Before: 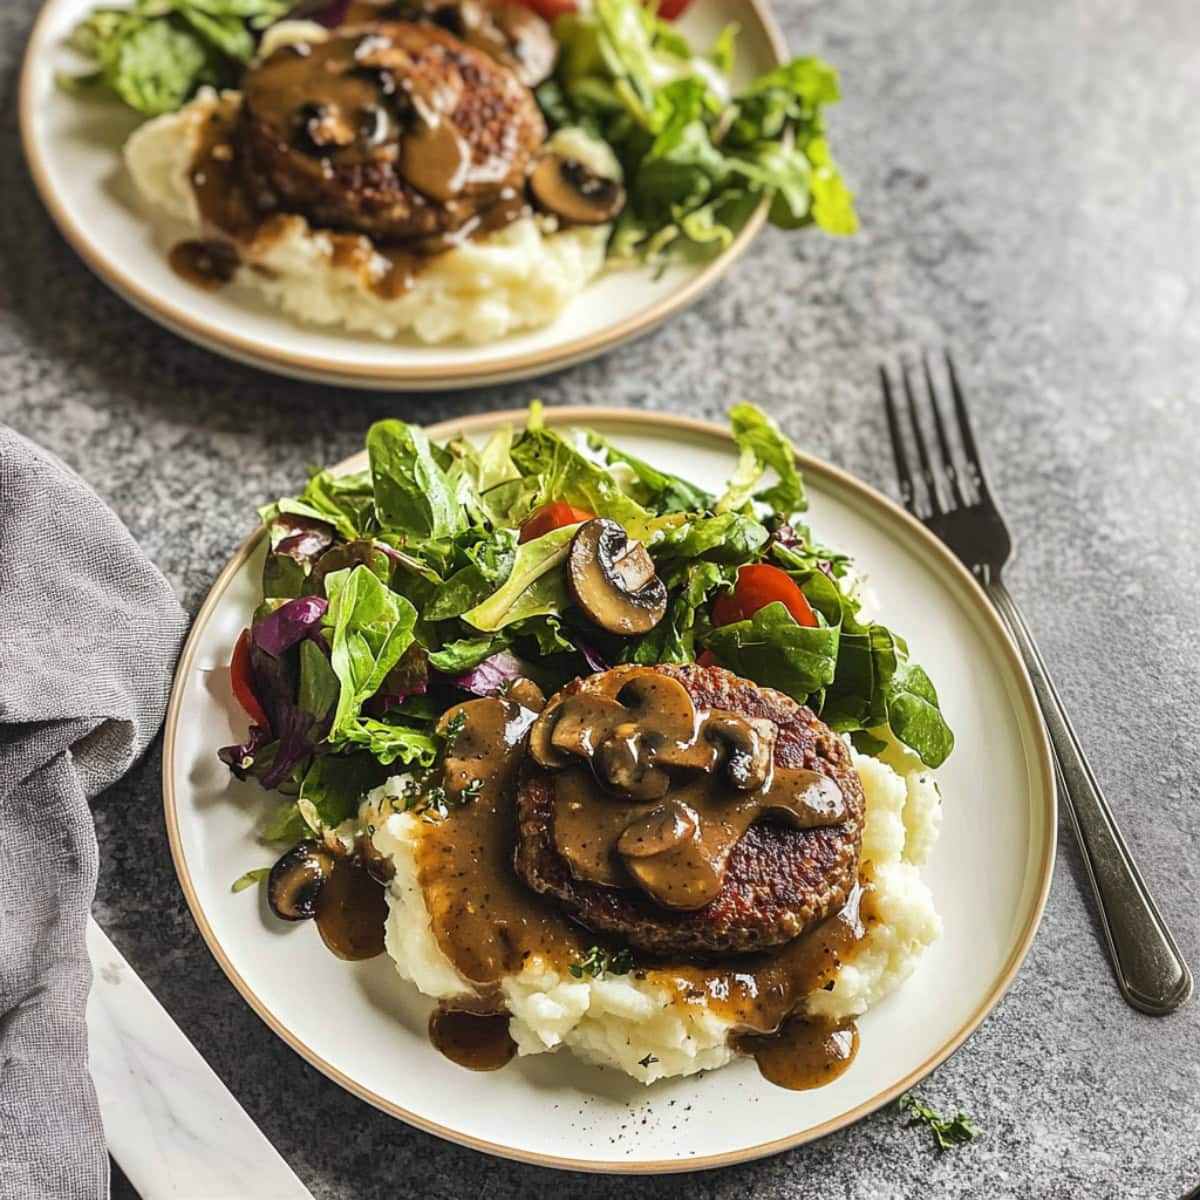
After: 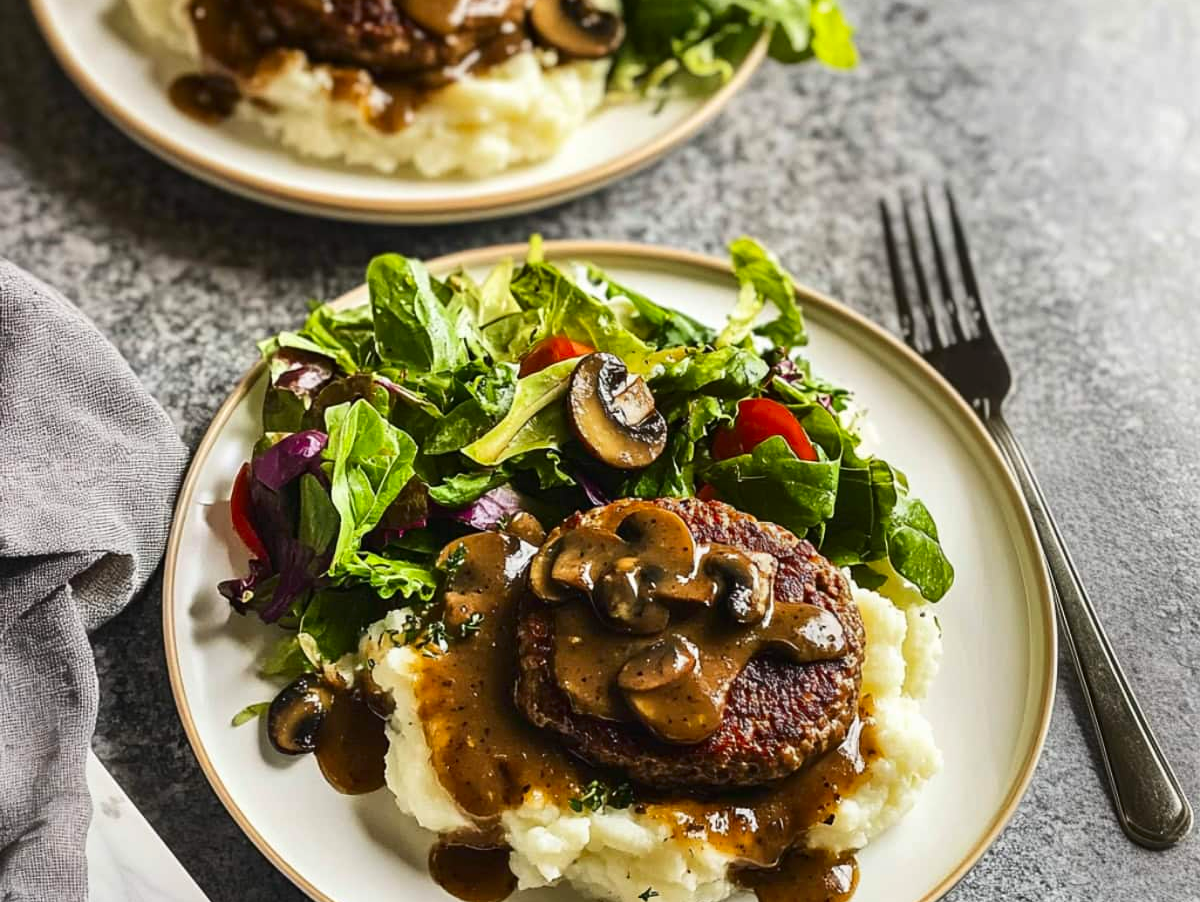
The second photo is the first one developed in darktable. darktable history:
crop: top 13.907%, bottom 10.887%
contrast brightness saturation: contrast 0.129, brightness -0.045, saturation 0.152
